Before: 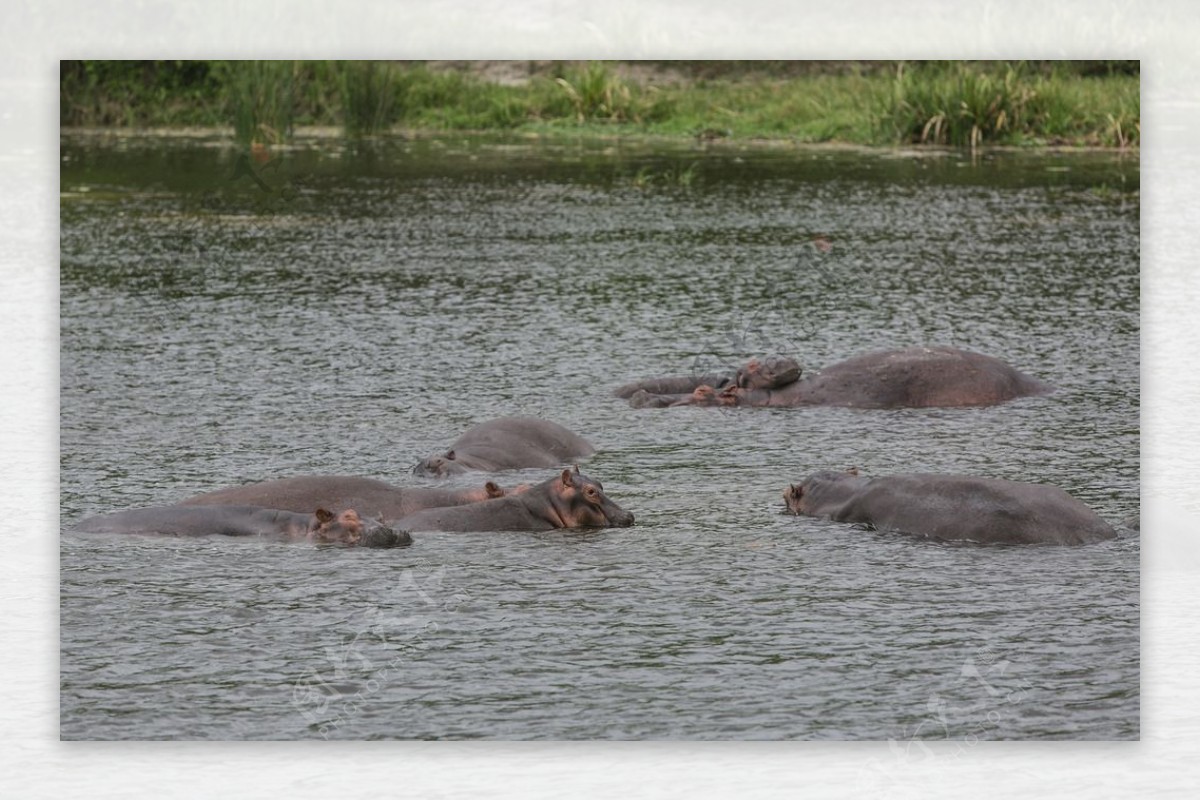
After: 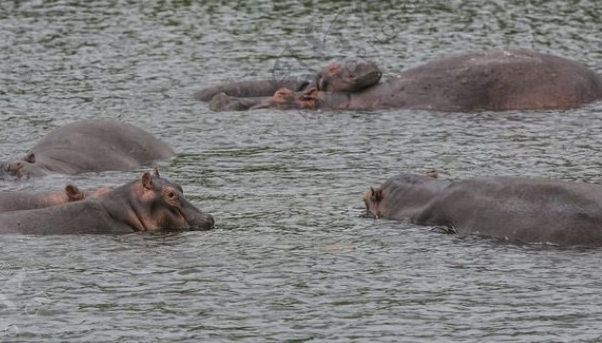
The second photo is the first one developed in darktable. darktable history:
exposure: compensate exposure bias true, compensate highlight preservation false
crop: left 35.013%, top 37.084%, right 14.799%, bottom 20.017%
